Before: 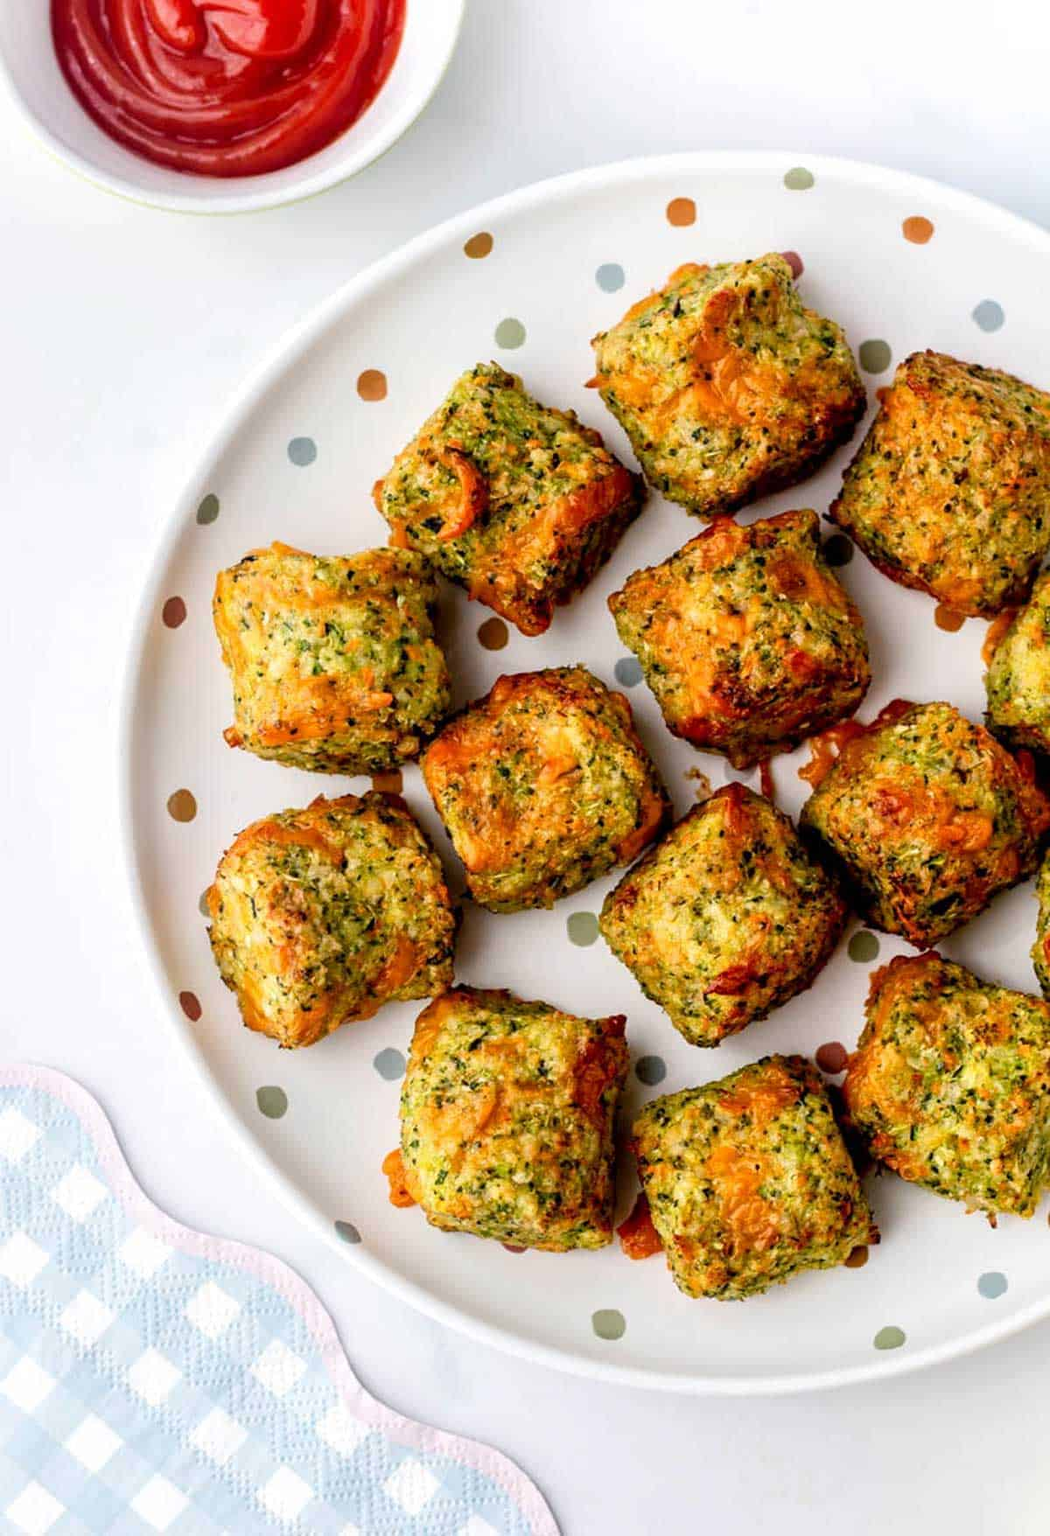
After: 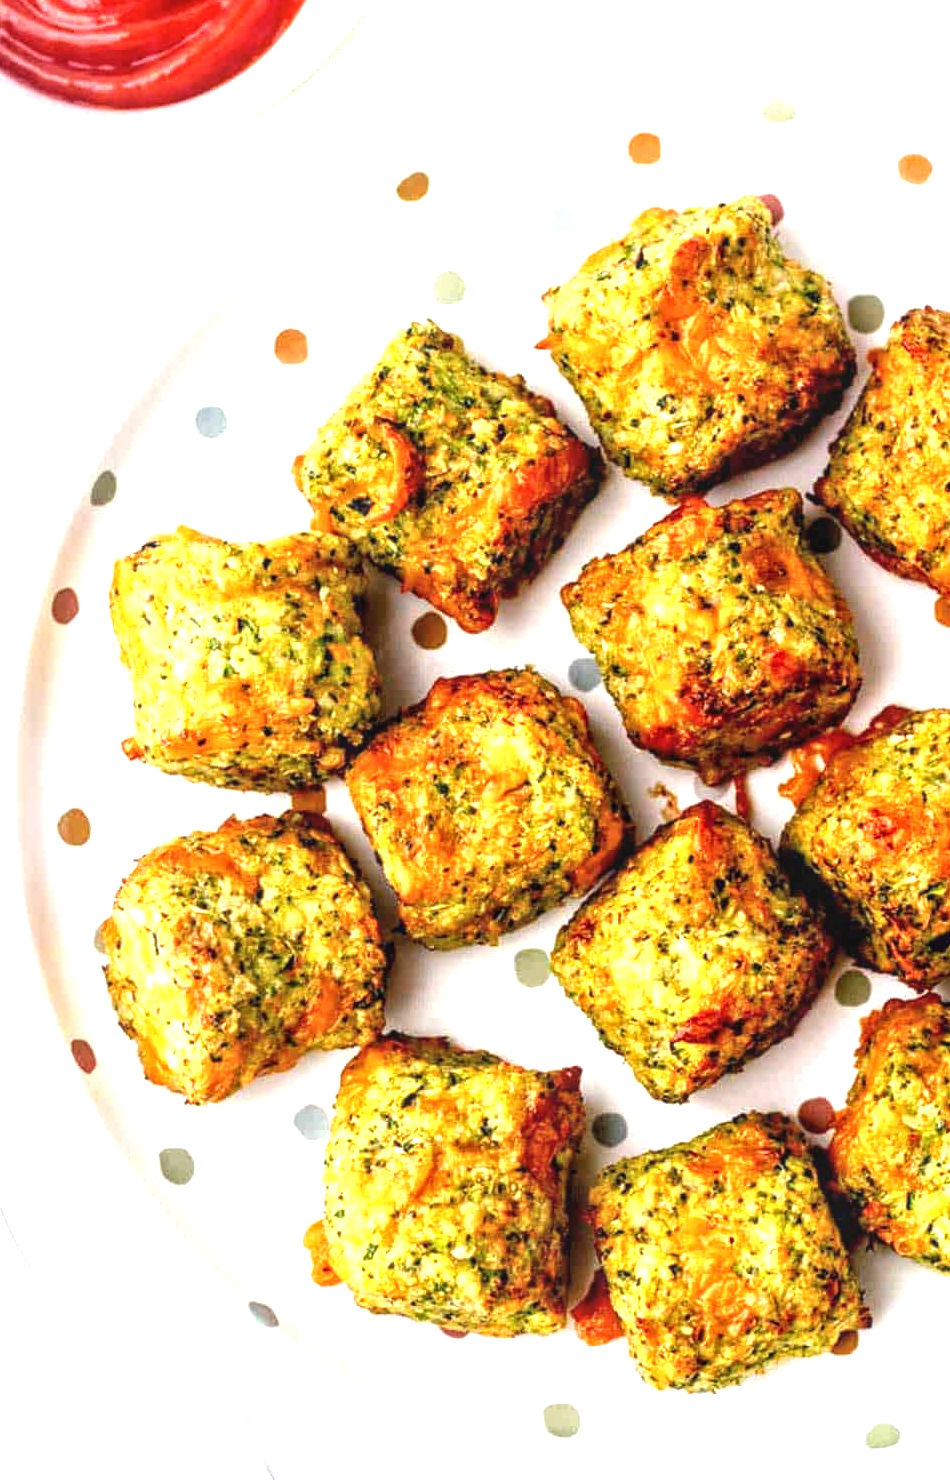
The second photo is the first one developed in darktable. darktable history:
crop: left 11.225%, top 5.381%, right 9.565%, bottom 10.314%
exposure: black level correction -0.002, exposure 1.115 EV, compensate highlight preservation false
local contrast: on, module defaults
